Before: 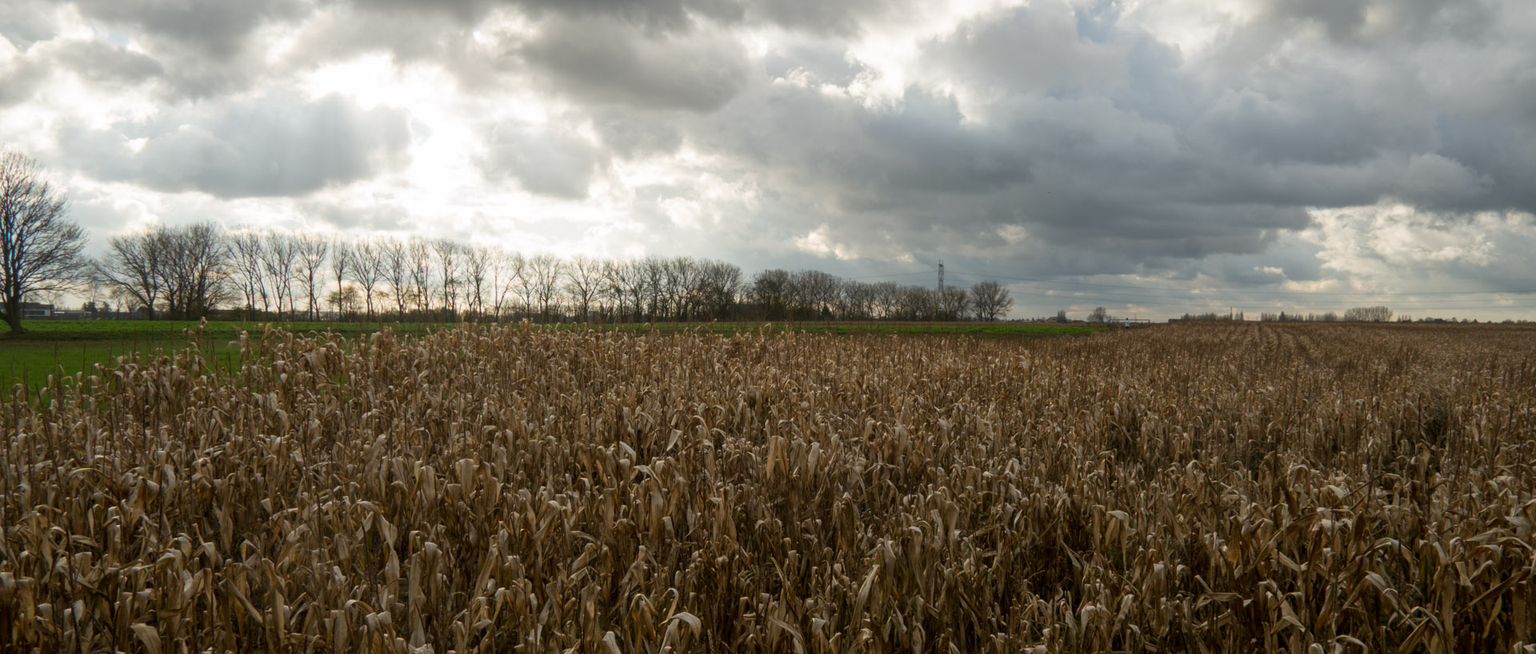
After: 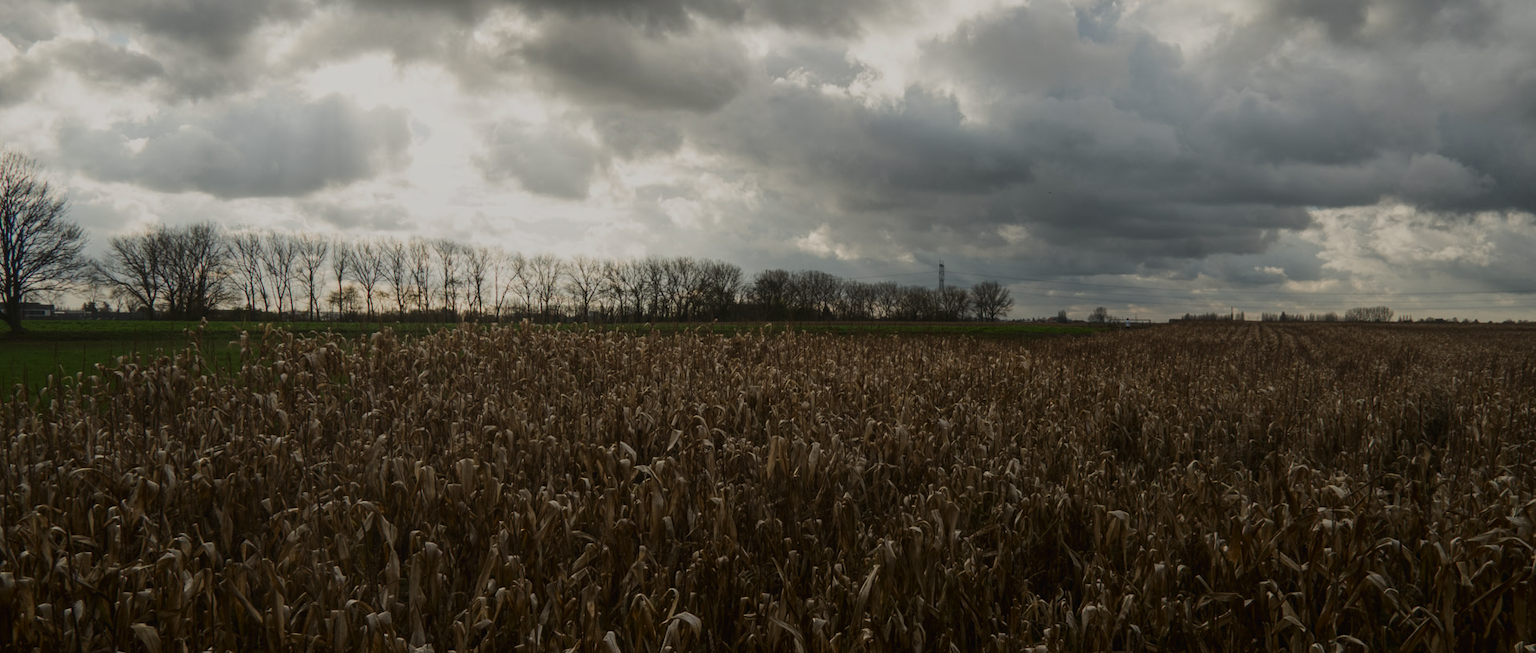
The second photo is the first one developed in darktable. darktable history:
local contrast: detail 109%
crop: left 0.016%
exposure: black level correction -0.016, exposure -1.025 EV, compensate exposure bias true, compensate highlight preservation false
tone curve: curves: ch0 [(0.021, 0) (0.104, 0.052) (0.496, 0.526) (0.737, 0.783) (1, 1)], color space Lab, independent channels, preserve colors none
shadows and highlights: shadows -31.65, highlights 29.96
tone equalizer: on, module defaults
color correction: highlights b* 2.99
